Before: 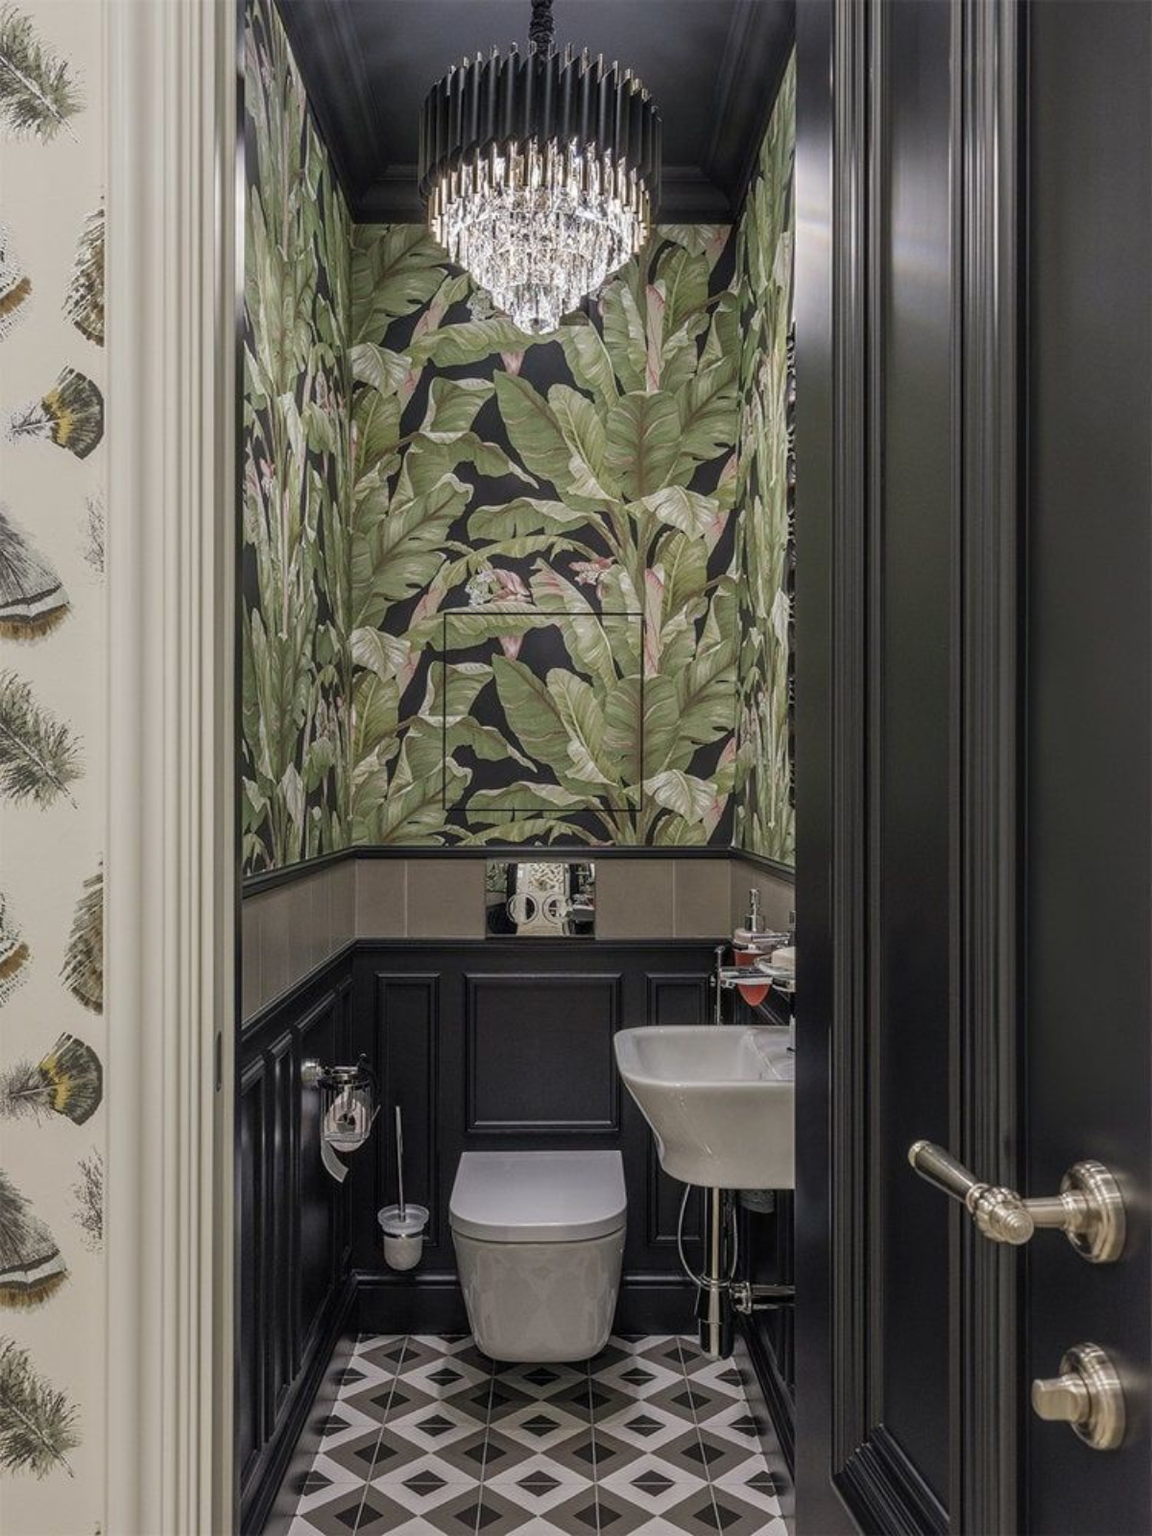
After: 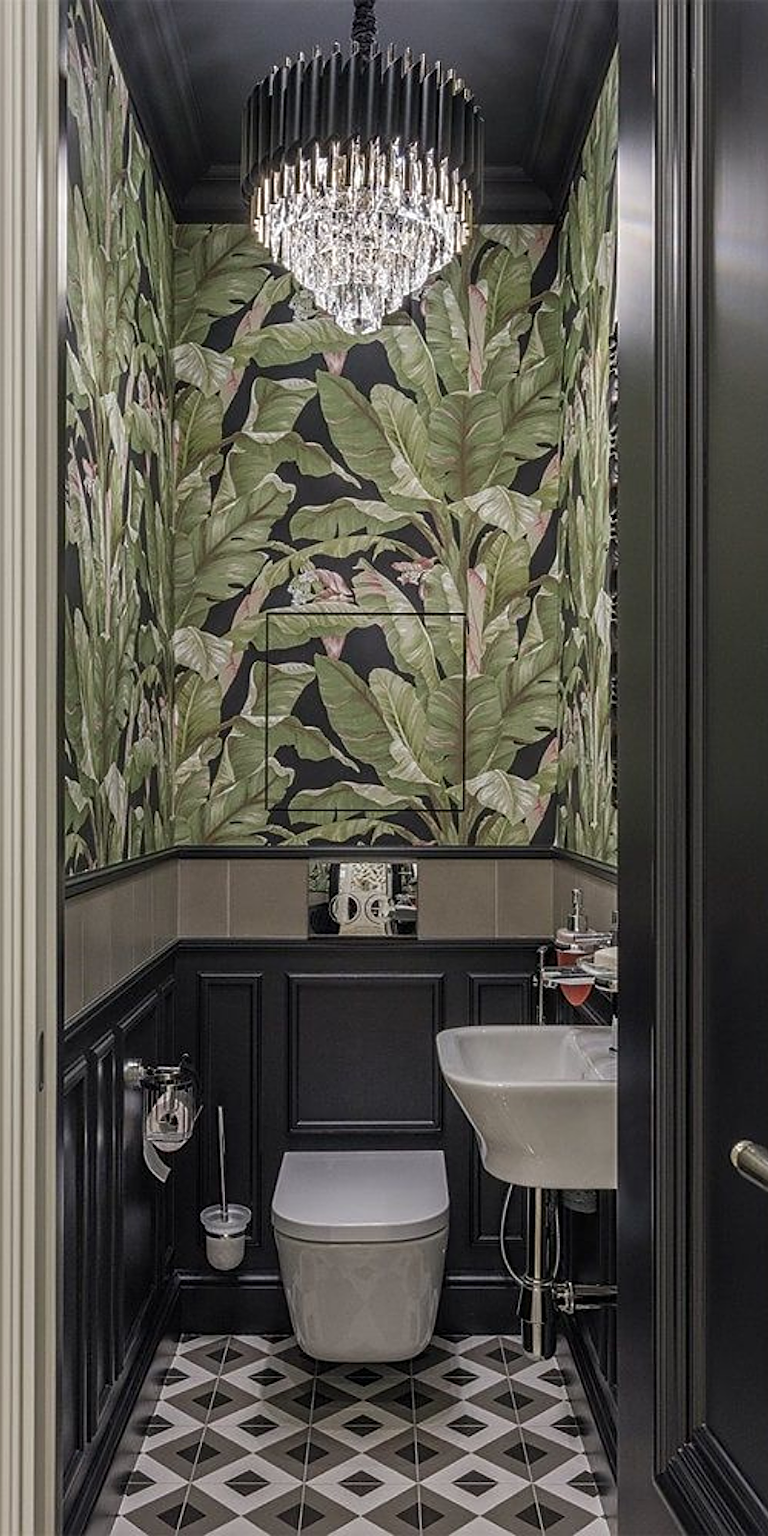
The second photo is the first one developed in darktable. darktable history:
crop and rotate: left 15.446%, right 17.836%
sharpen: on, module defaults
